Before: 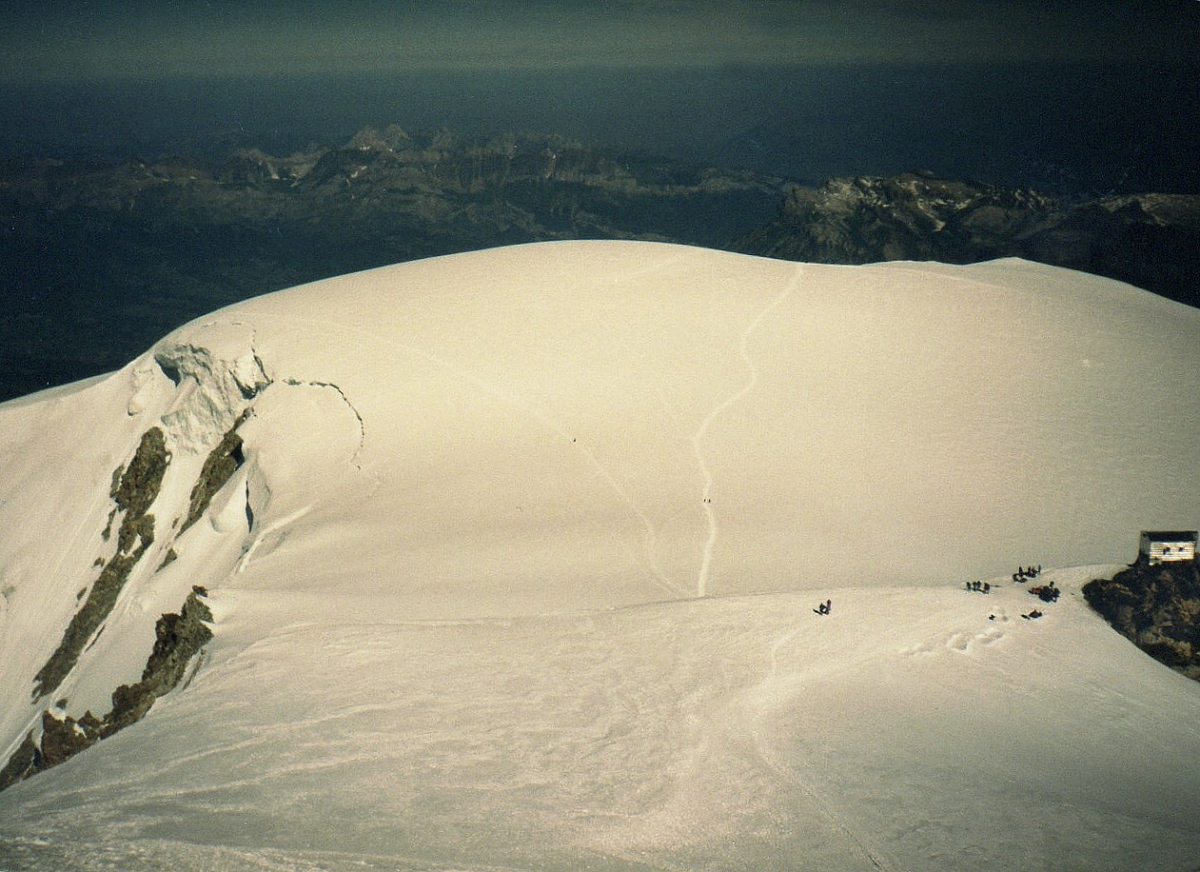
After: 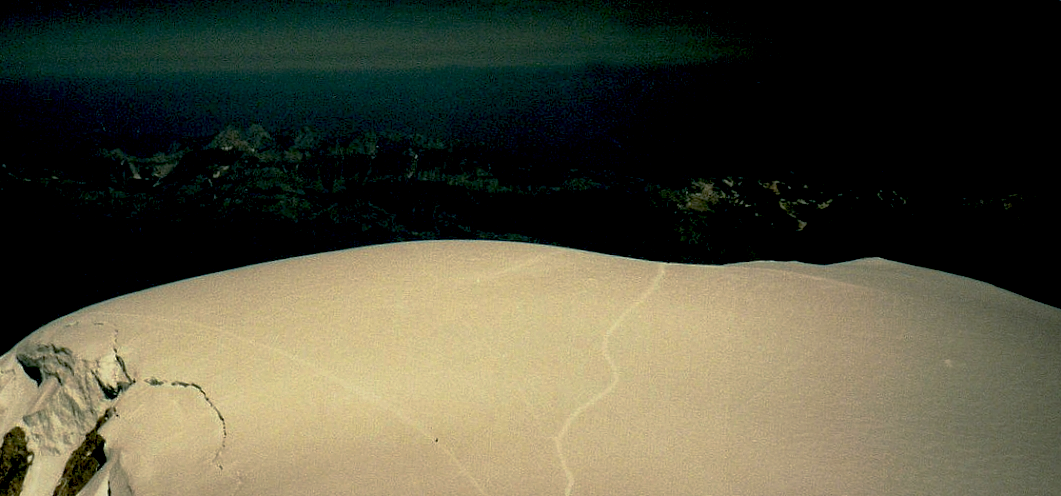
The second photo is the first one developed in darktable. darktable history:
base curve: curves: ch0 [(0, 0) (0.595, 0.418) (1, 1)], preserve colors none
exposure: black level correction 0.056, exposure -0.036 EV, compensate exposure bias true, compensate highlight preservation false
crop and rotate: left 11.523%, bottom 43.073%
